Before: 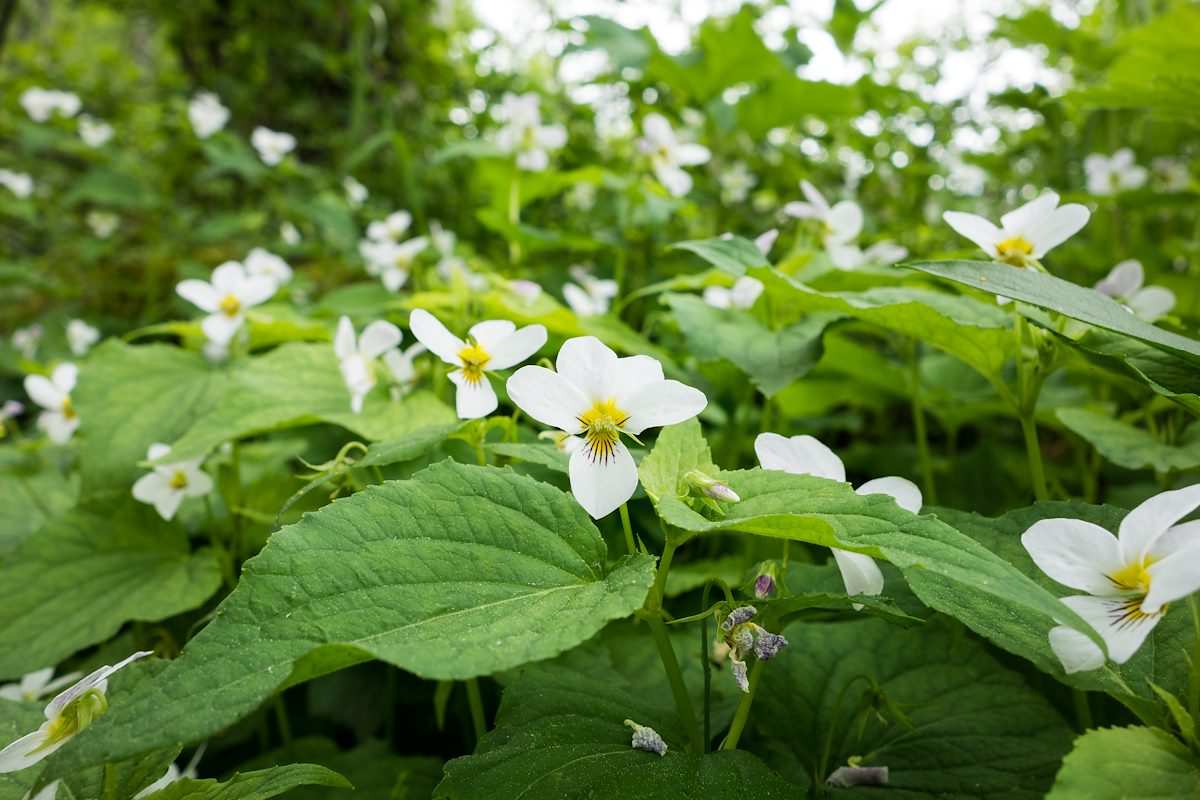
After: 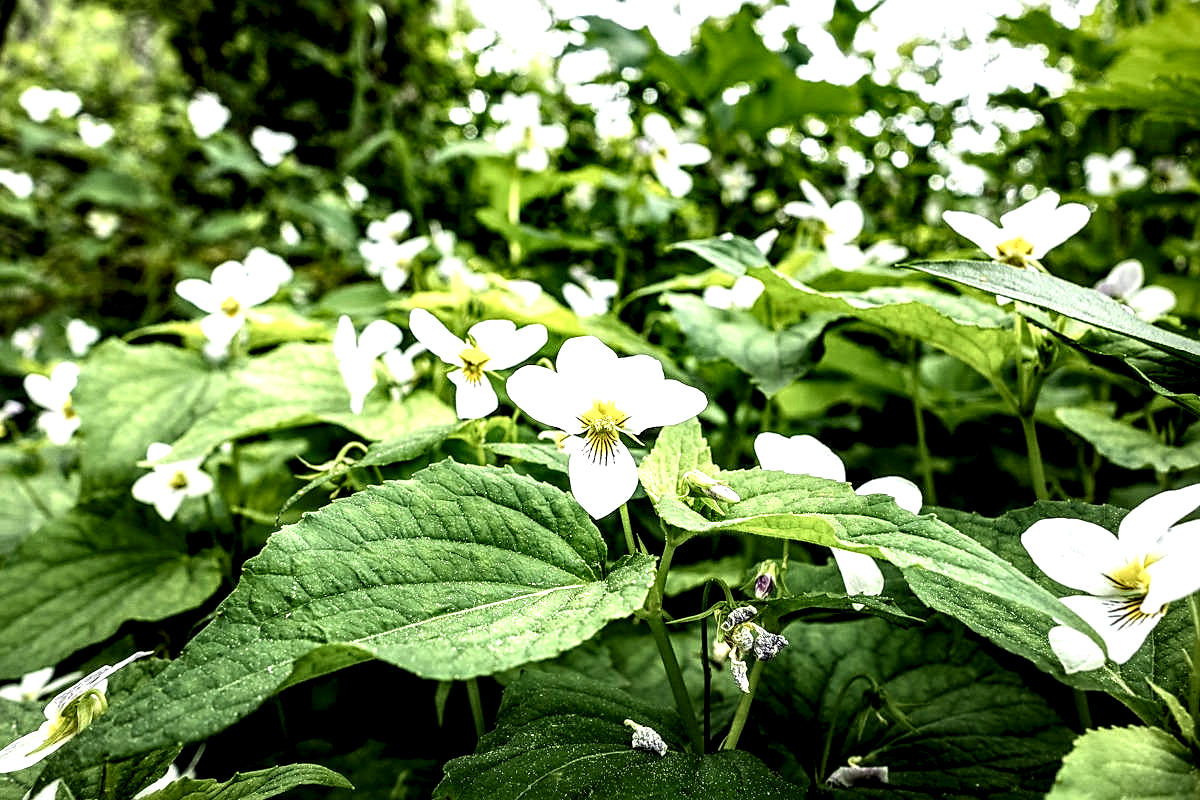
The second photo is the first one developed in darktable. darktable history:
sharpen: radius 1.951
local contrast: highlights 112%, shadows 41%, detail 291%
